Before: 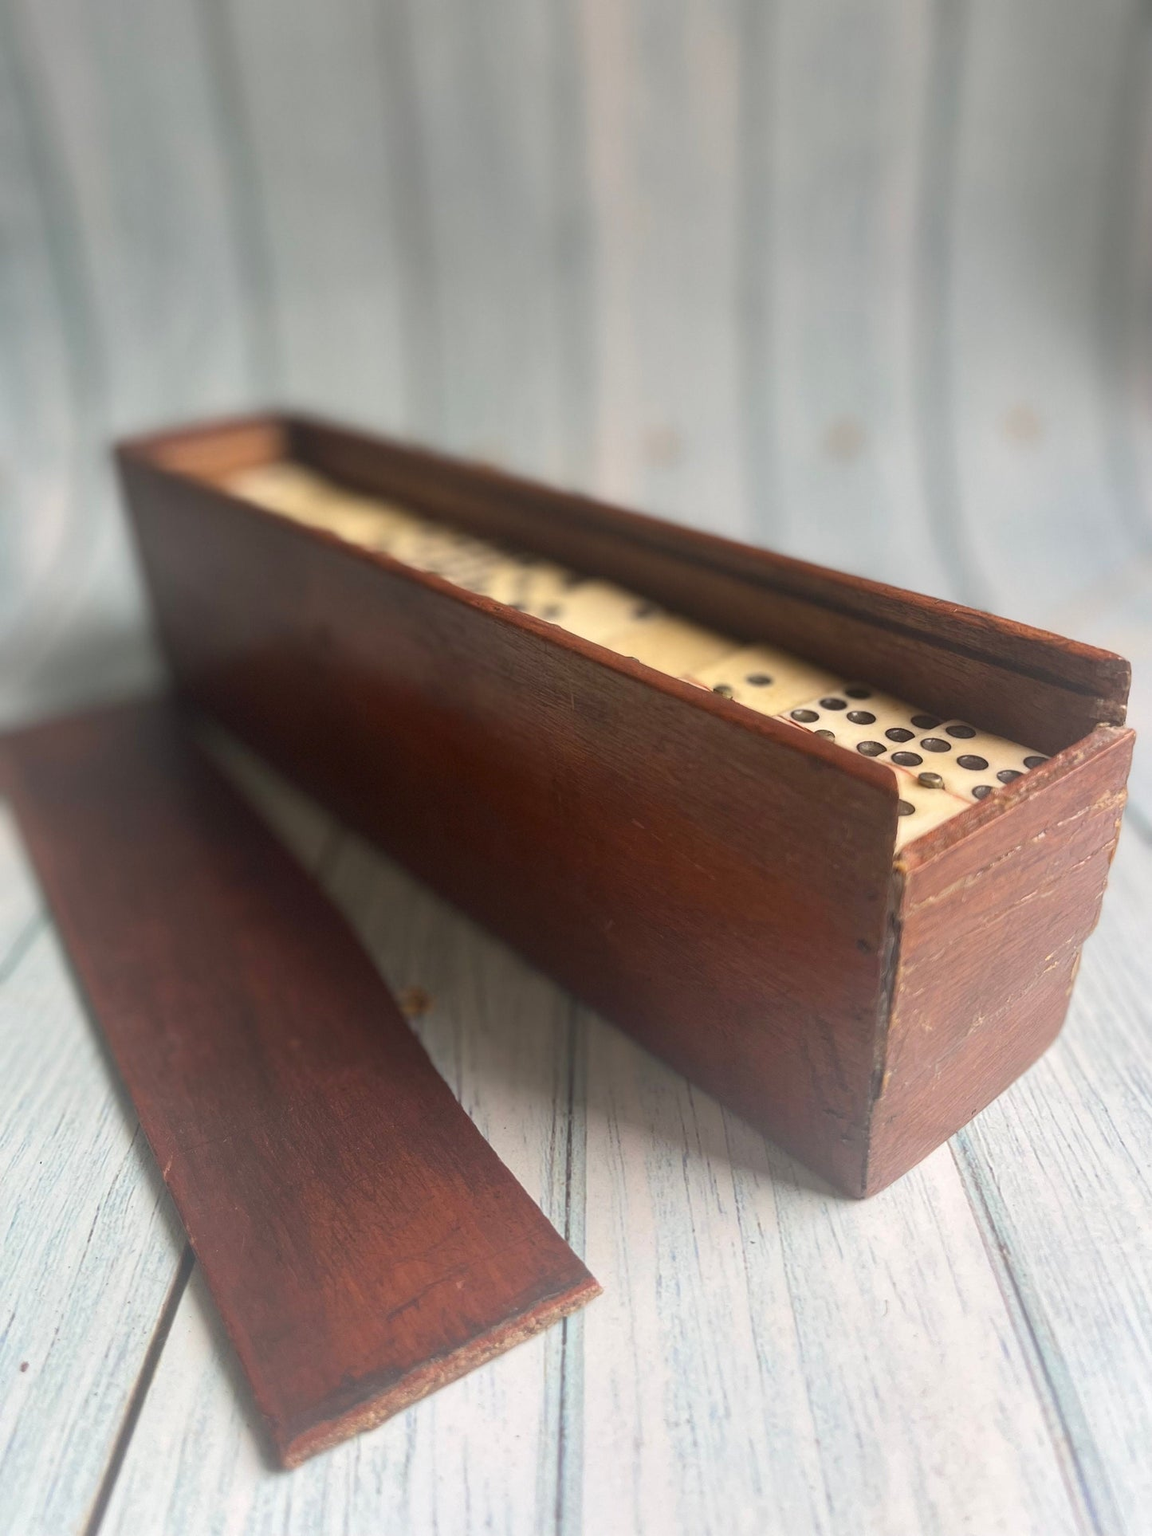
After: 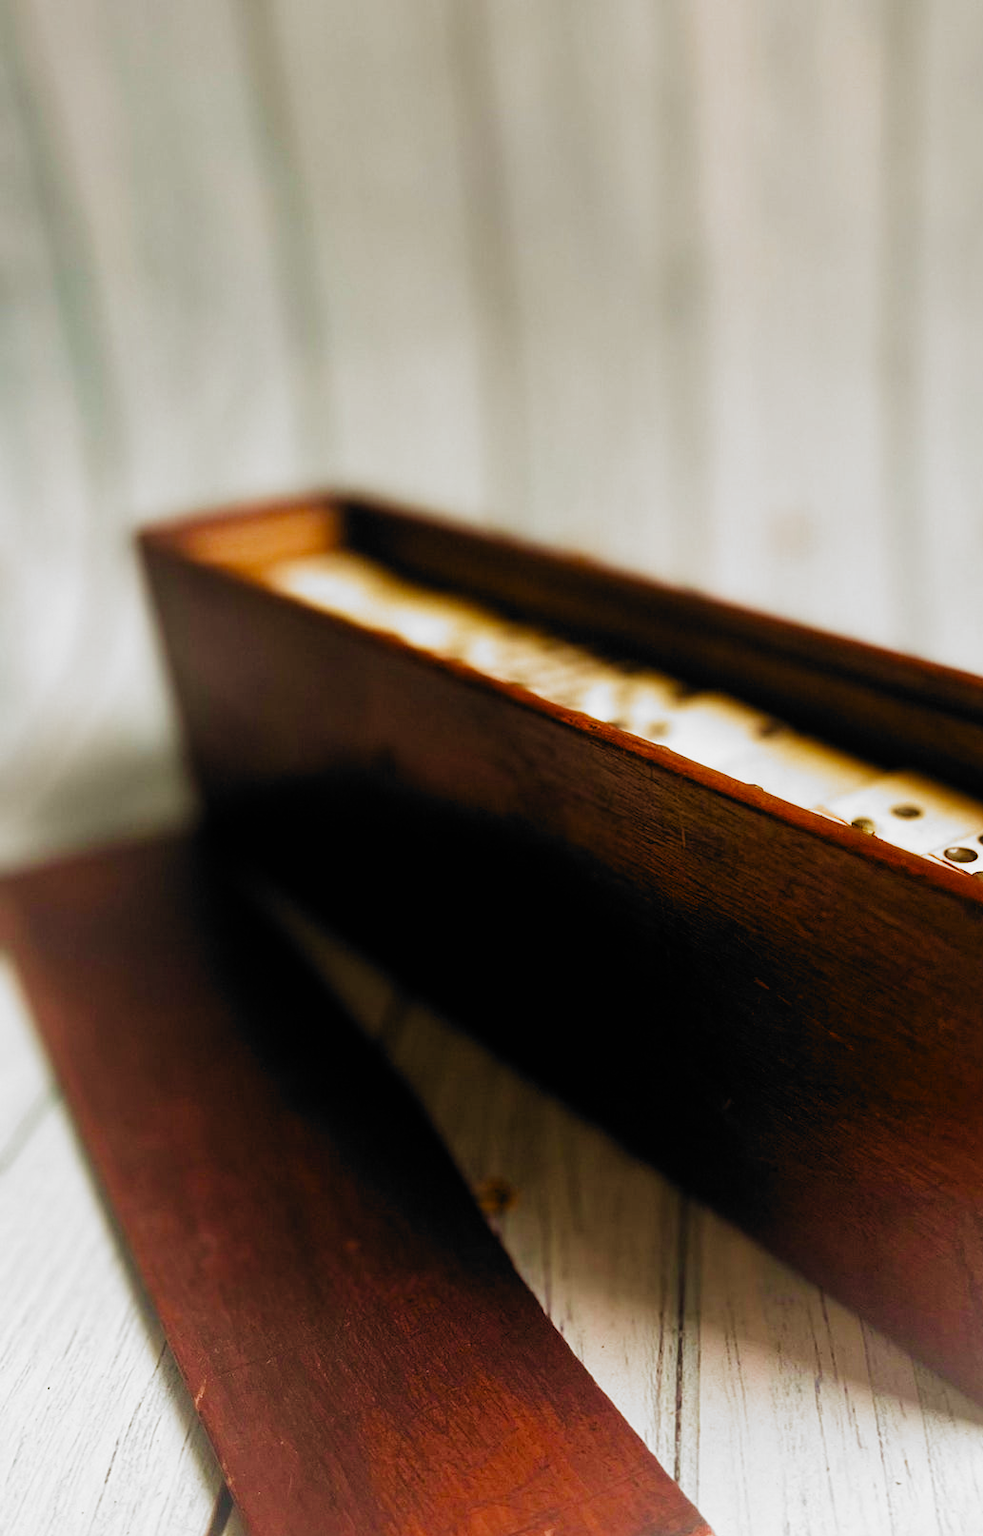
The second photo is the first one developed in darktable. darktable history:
exposure: black level correction 0.001, compensate exposure bias true, compensate highlight preservation false
filmic rgb: black relative exposure -5.13 EV, white relative exposure 3.5 EV, hardness 3.17, contrast 1.396, highlights saturation mix -28.99%, add noise in highlights 0, preserve chrominance no, color science v3 (2019), use custom middle-gray values true, contrast in highlights soft
crop: right 28.501%, bottom 16.22%
velvia: on, module defaults
color balance rgb: power › chroma 0.69%, power › hue 60°, highlights gain › chroma 3.087%, highlights gain › hue 76.03°, linear chroma grading › shadows -8%, linear chroma grading › global chroma 9.708%, perceptual saturation grading › global saturation 13.574%, perceptual saturation grading › highlights -25.706%, perceptual saturation grading › shadows 25.394%, perceptual brilliance grading › highlights 9.686%, perceptual brilliance grading › shadows -4.965%, global vibrance 20%
